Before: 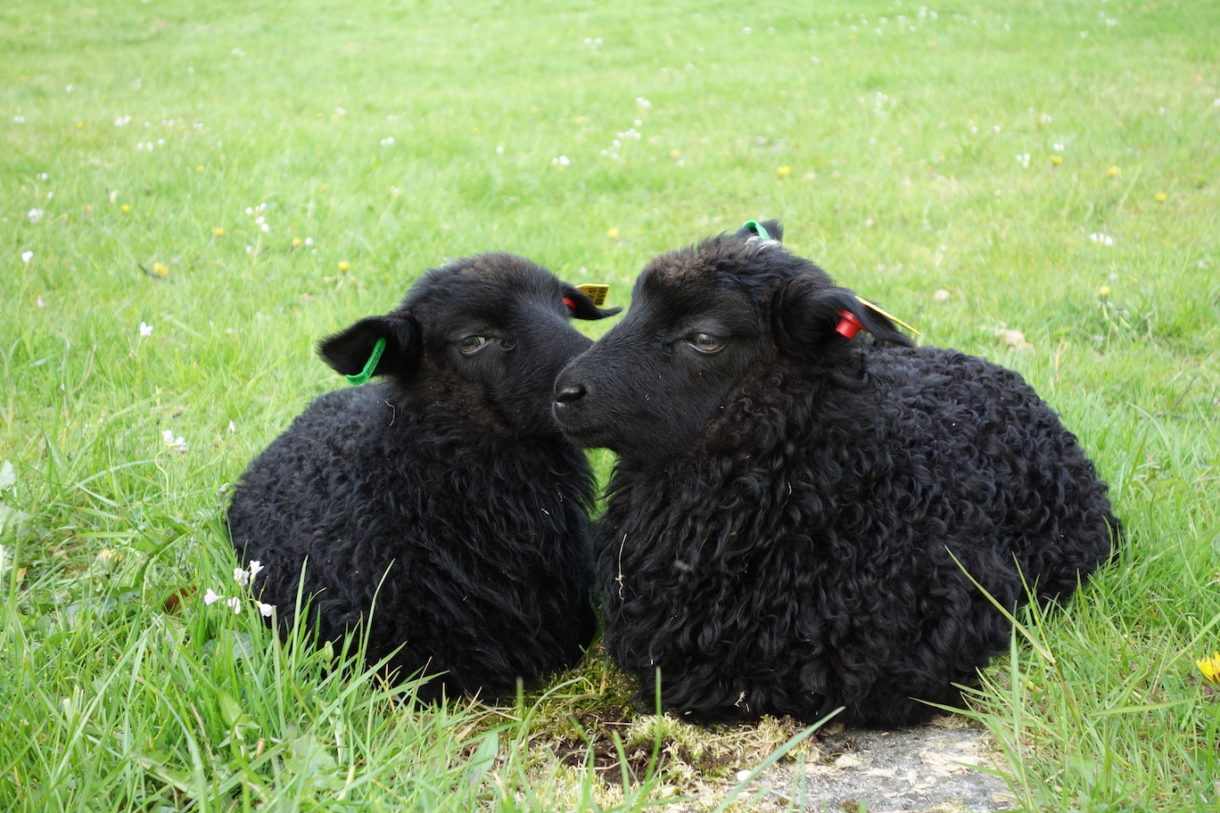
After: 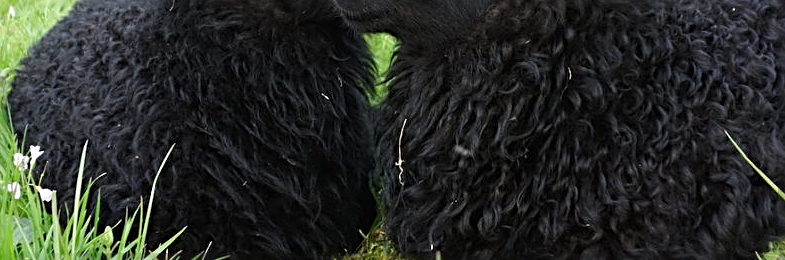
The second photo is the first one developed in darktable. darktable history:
sharpen: radius 2.676, amount 0.669
crop: left 18.091%, top 51.13%, right 17.525%, bottom 16.85%
